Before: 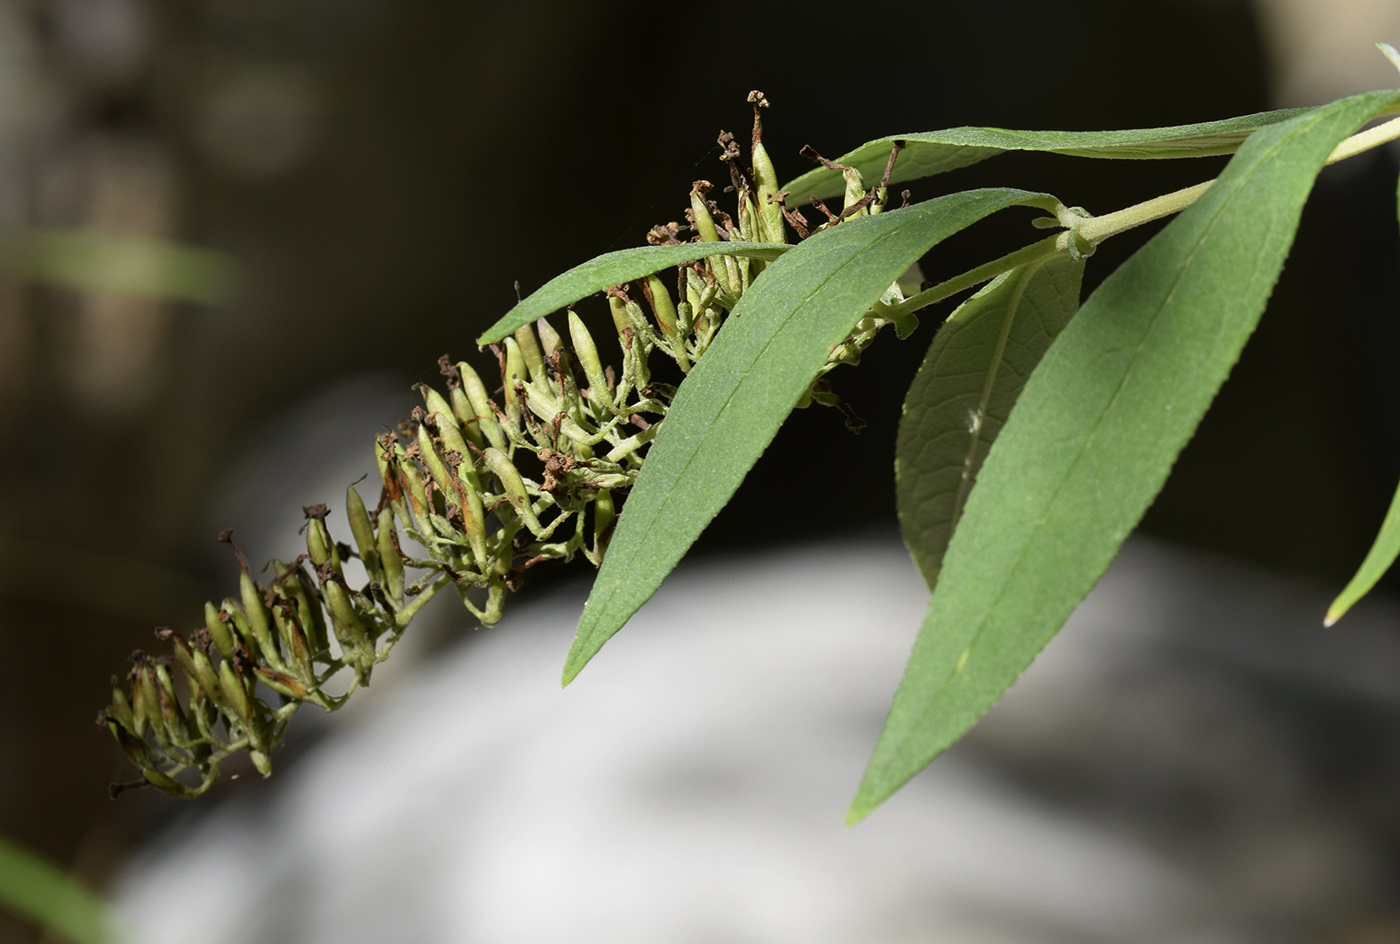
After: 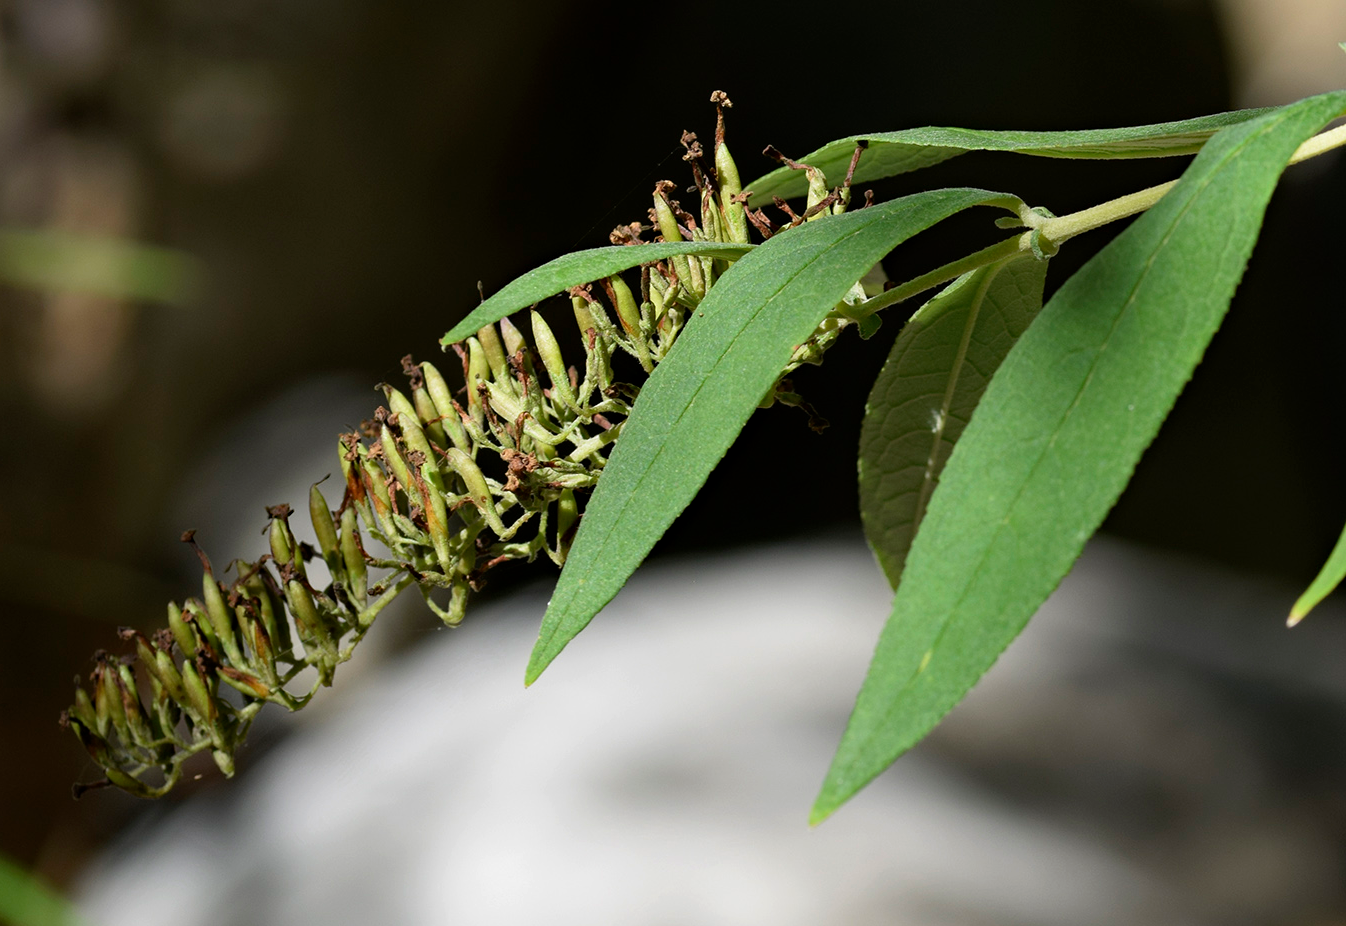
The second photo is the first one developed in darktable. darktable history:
crop and rotate: left 2.69%, right 1.129%, bottom 1.82%
haze removal: adaptive false
